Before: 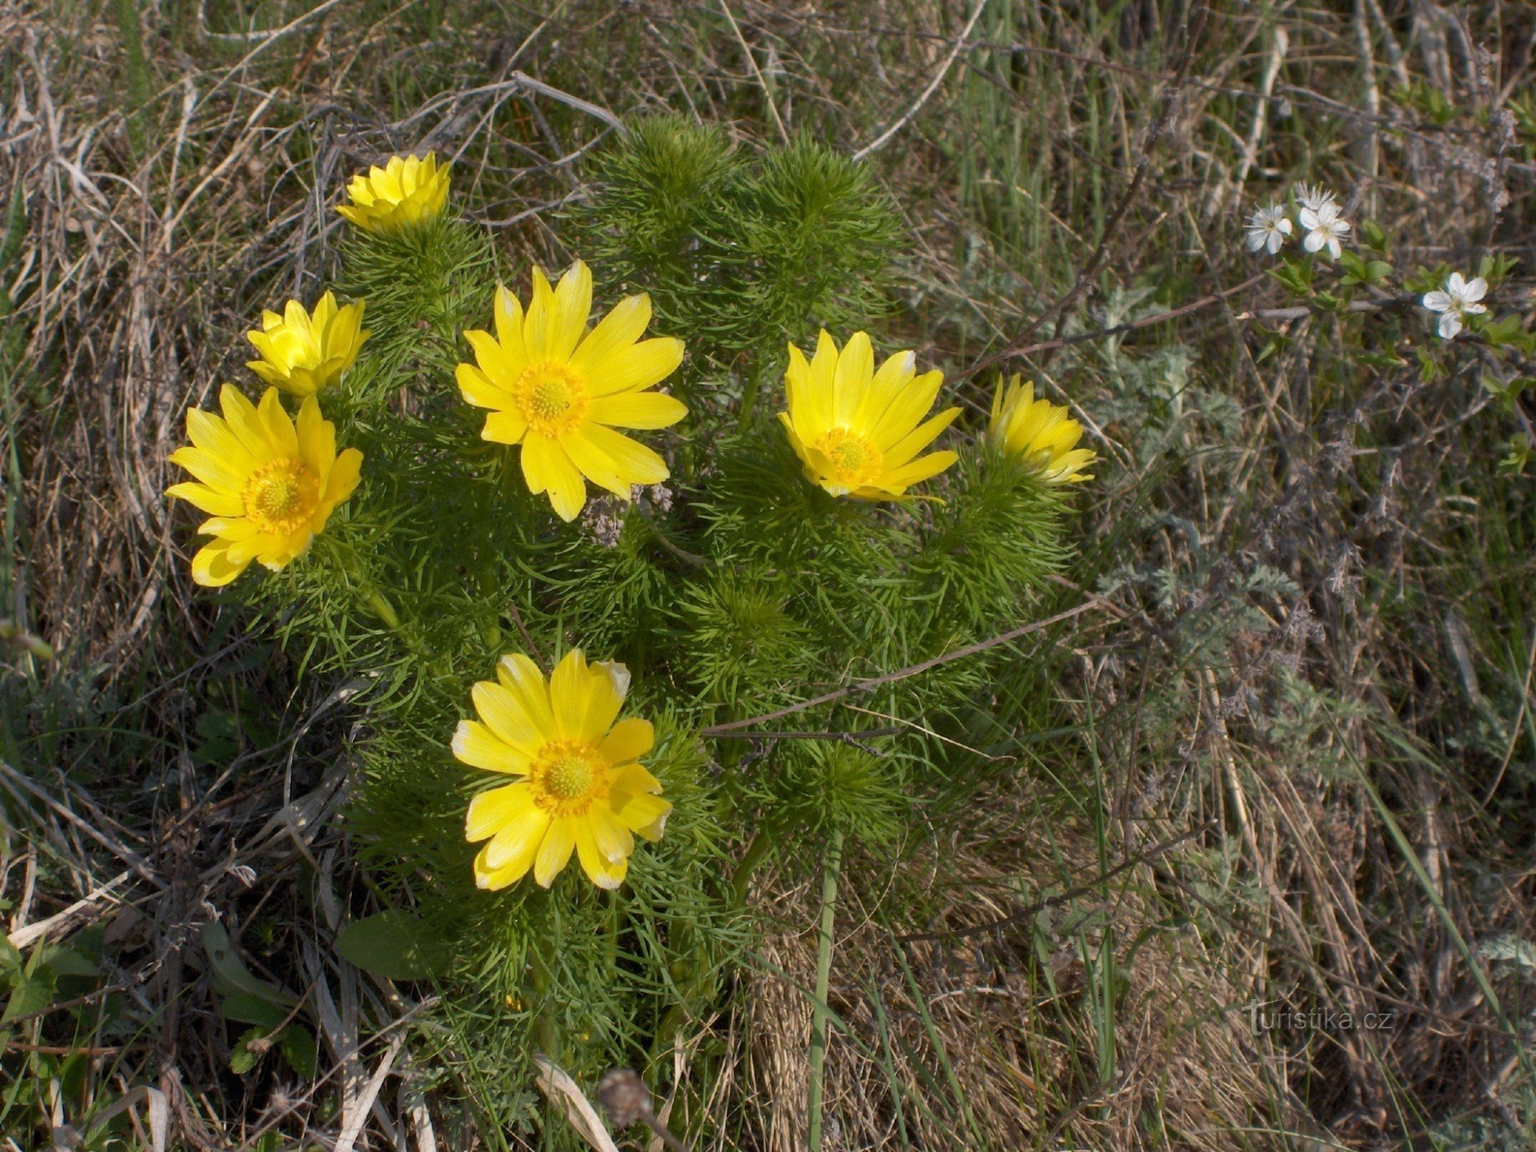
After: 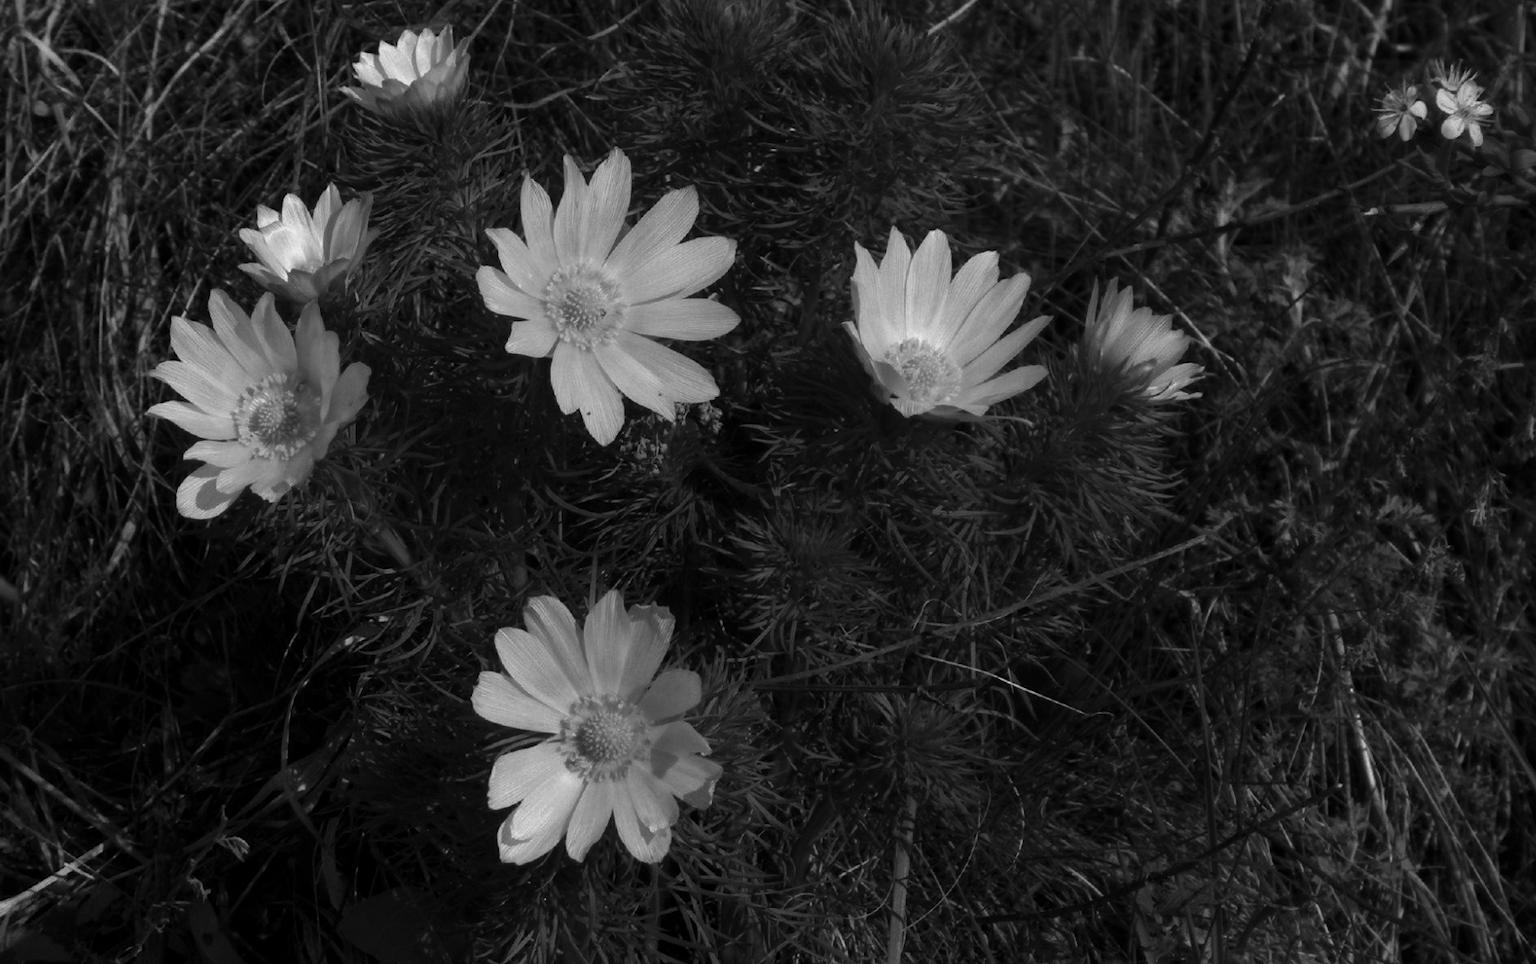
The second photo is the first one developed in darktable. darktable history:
crop and rotate: left 2.425%, top 11.305%, right 9.6%, bottom 15.08%
contrast brightness saturation: contrast -0.03, brightness -0.59, saturation -1
